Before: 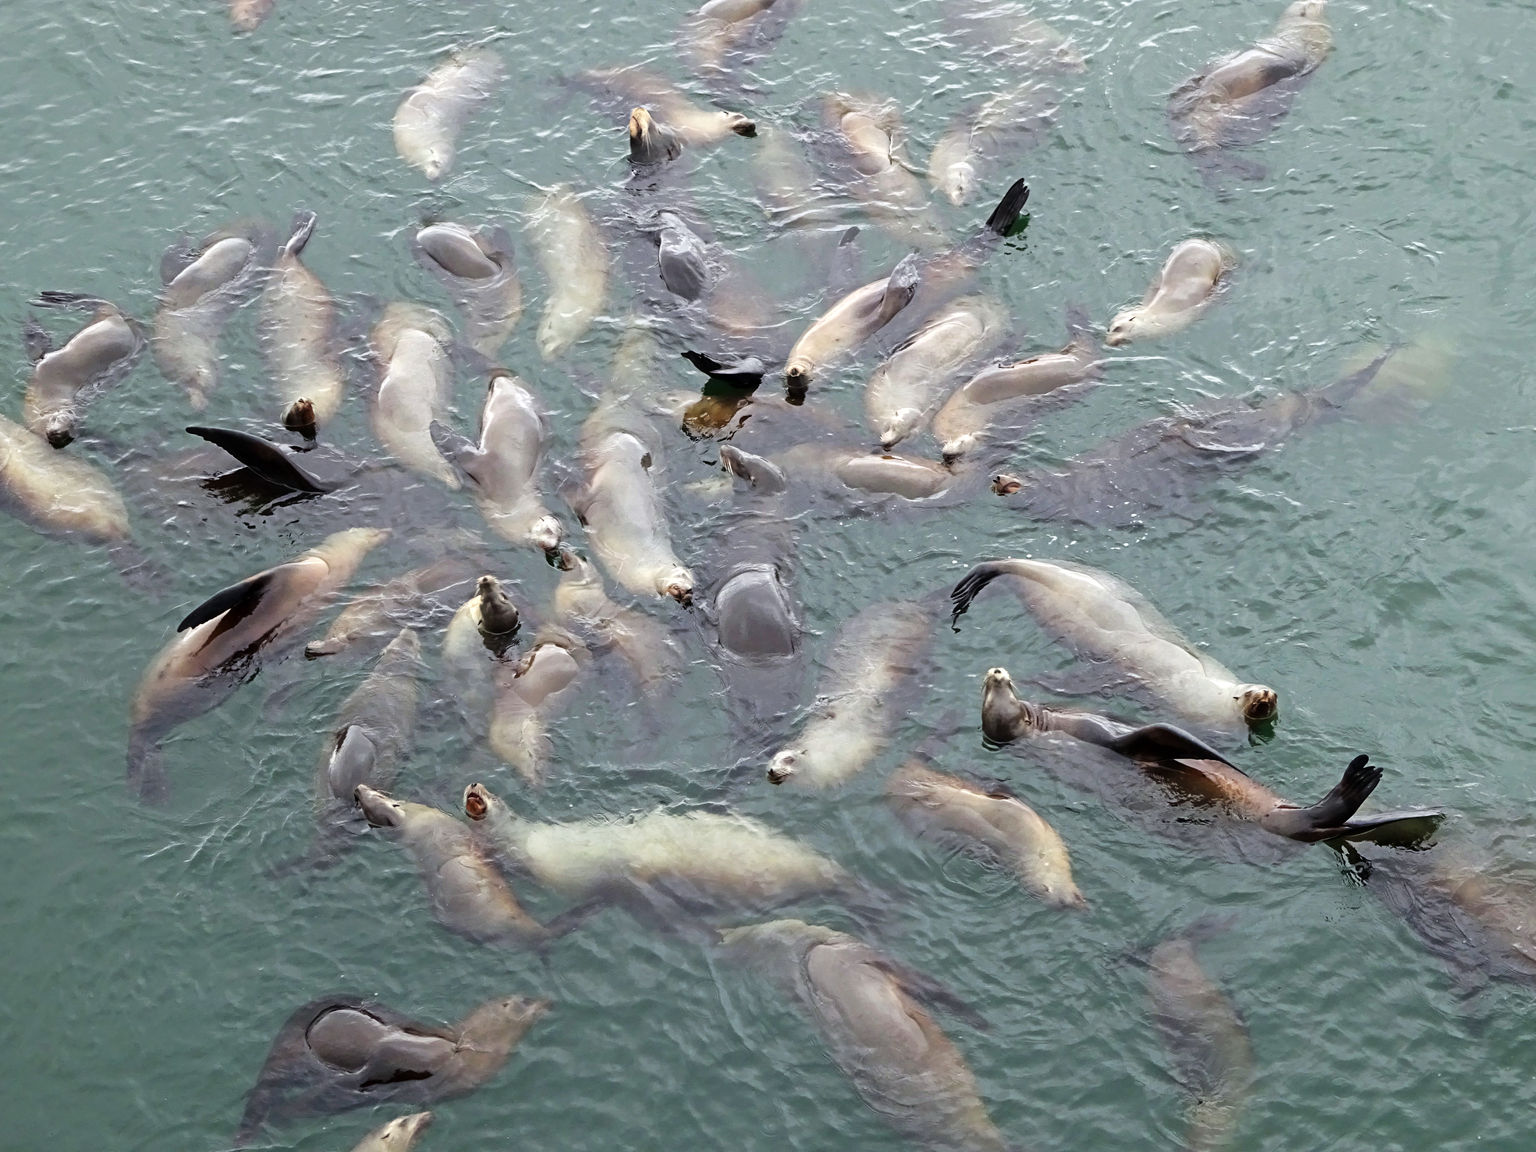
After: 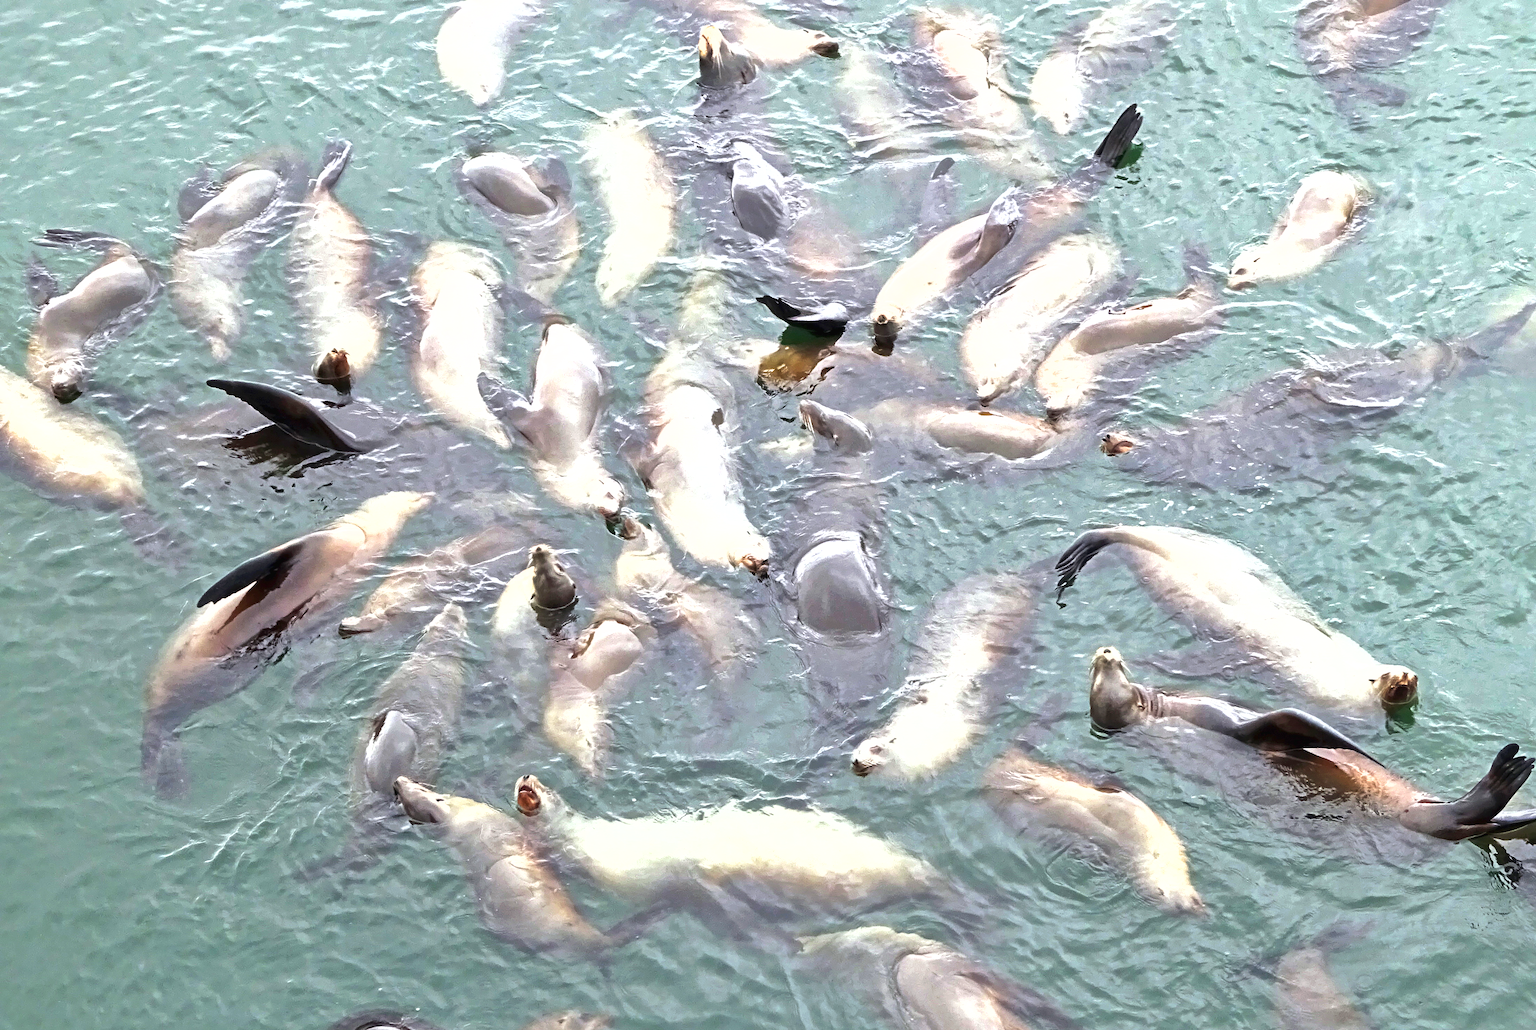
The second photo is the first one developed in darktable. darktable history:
crop: top 7.391%, right 9.866%, bottom 11.974%
shadows and highlights: on, module defaults
exposure: black level correction 0, exposure 1.097 EV, compensate highlight preservation false
